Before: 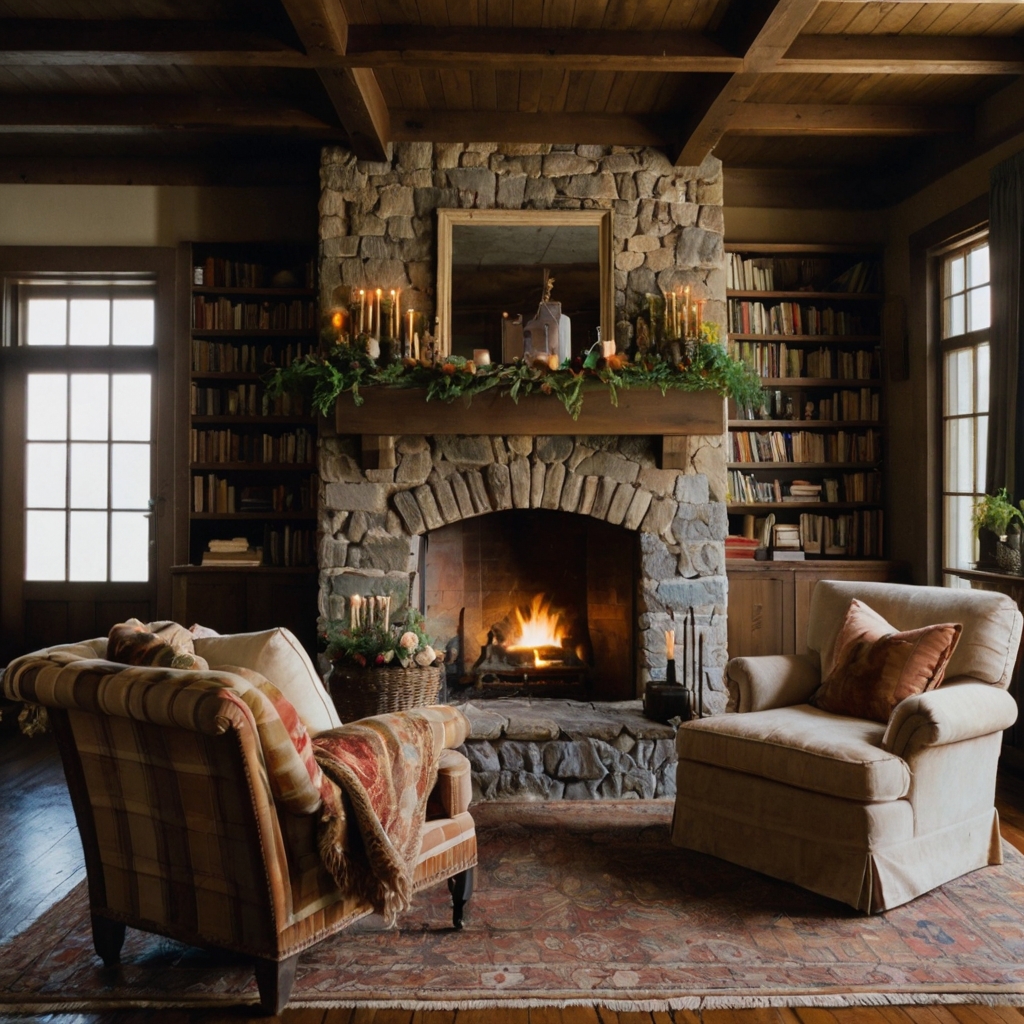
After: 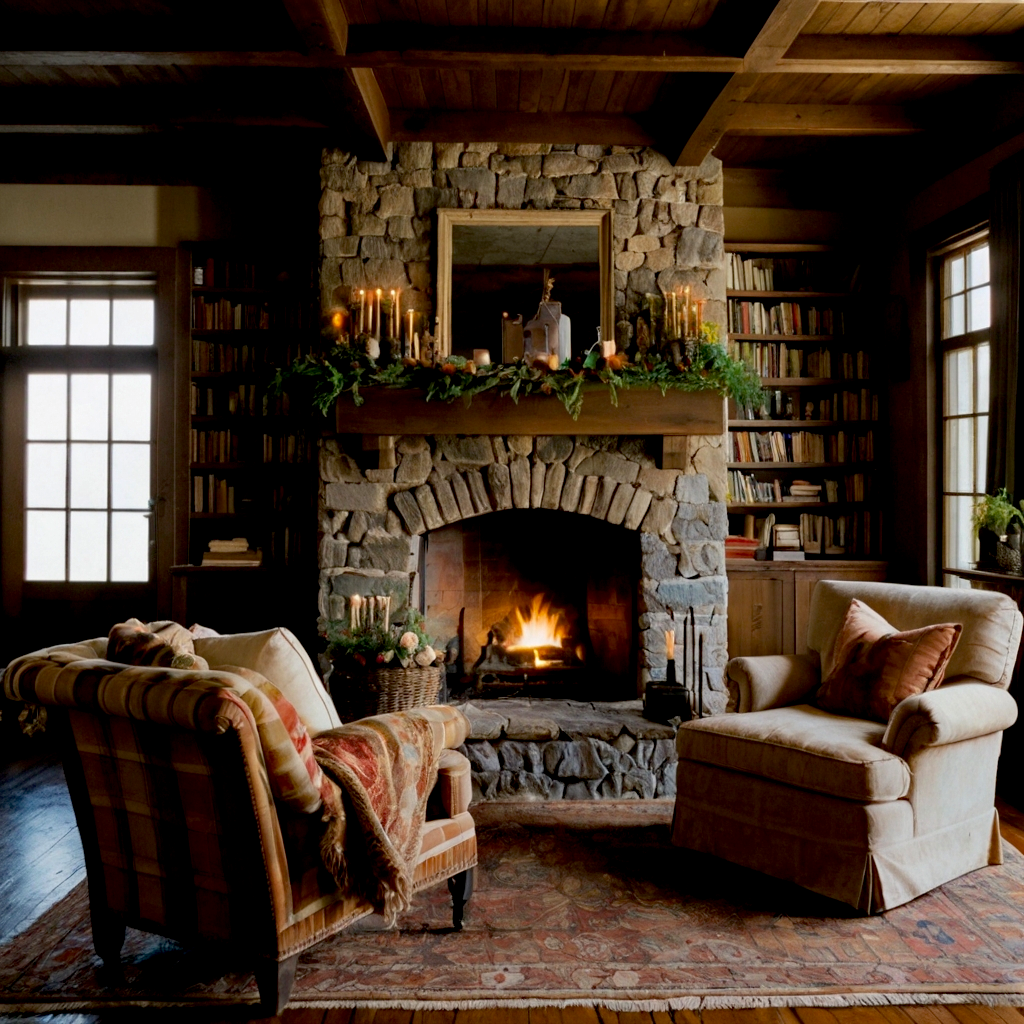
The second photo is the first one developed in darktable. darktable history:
haze removal: compatibility mode true, adaptive false
exposure: black level correction 0.01, exposure 0.012 EV, compensate highlight preservation false
